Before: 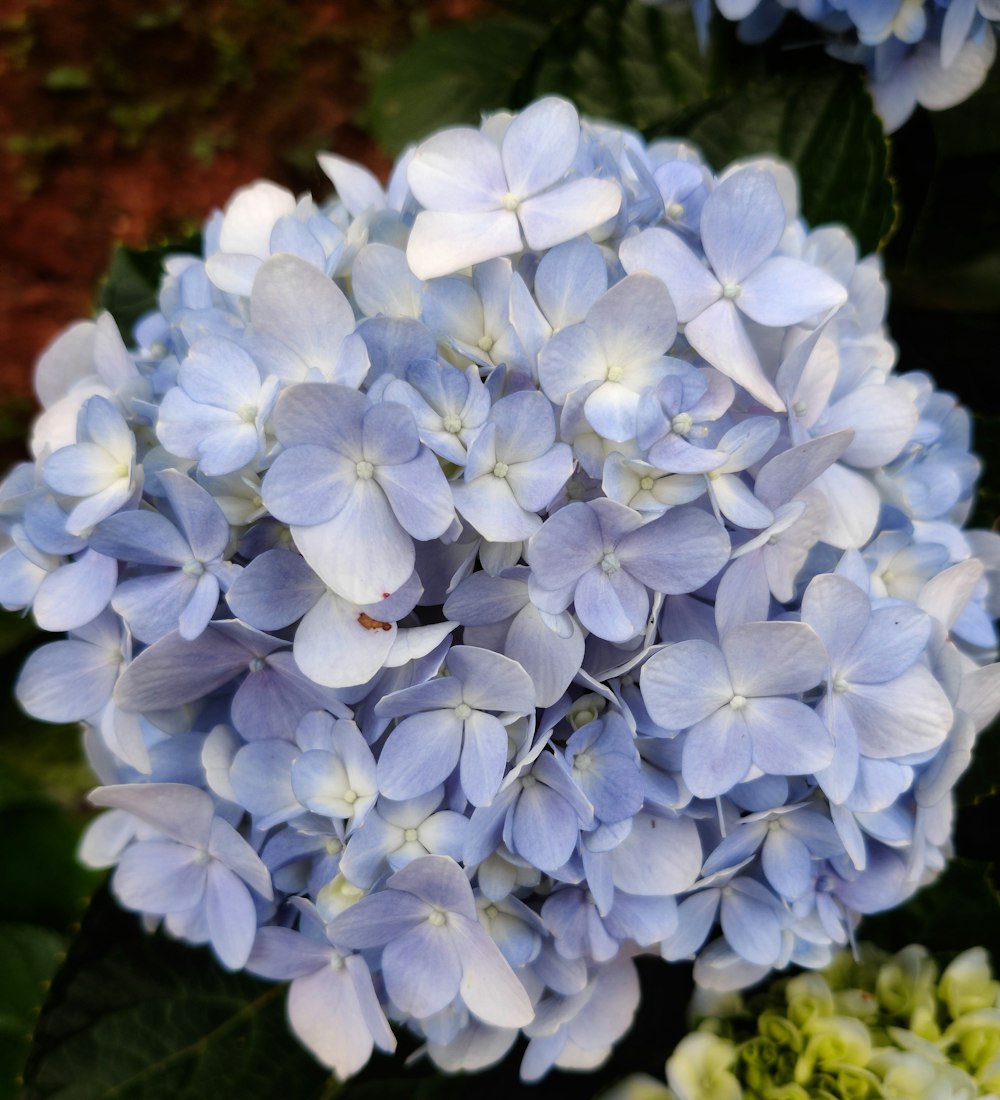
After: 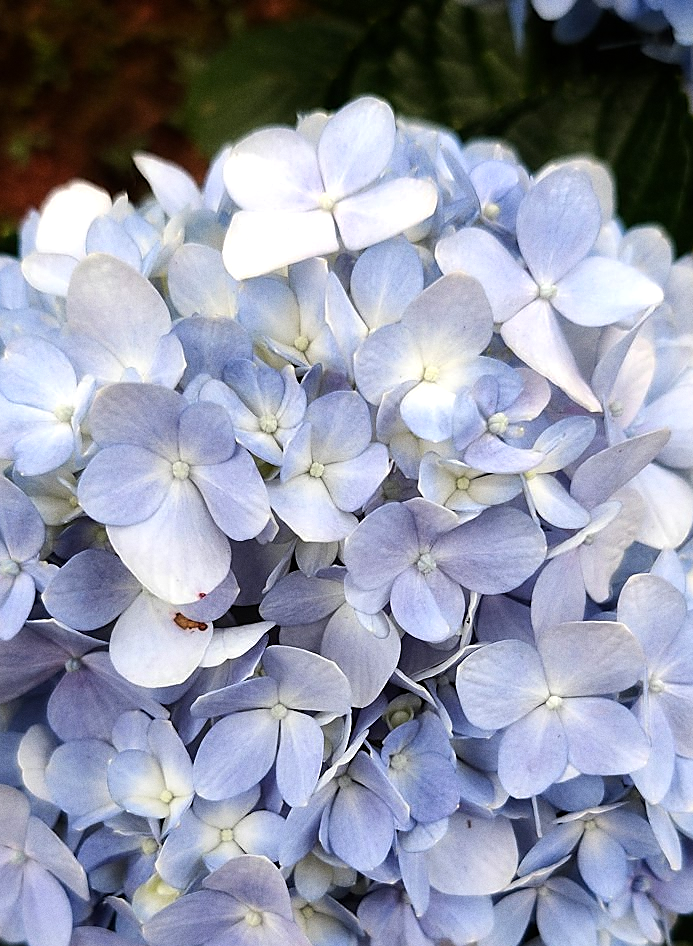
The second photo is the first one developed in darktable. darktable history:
grain: coarseness 0.09 ISO
sharpen: radius 1.4, amount 1.25, threshold 0.7
tone equalizer: -8 EV -0.417 EV, -7 EV -0.389 EV, -6 EV -0.333 EV, -5 EV -0.222 EV, -3 EV 0.222 EV, -2 EV 0.333 EV, -1 EV 0.389 EV, +0 EV 0.417 EV, edges refinement/feathering 500, mask exposure compensation -1.57 EV, preserve details no
crop: left 18.479%, right 12.2%, bottom 13.971%
